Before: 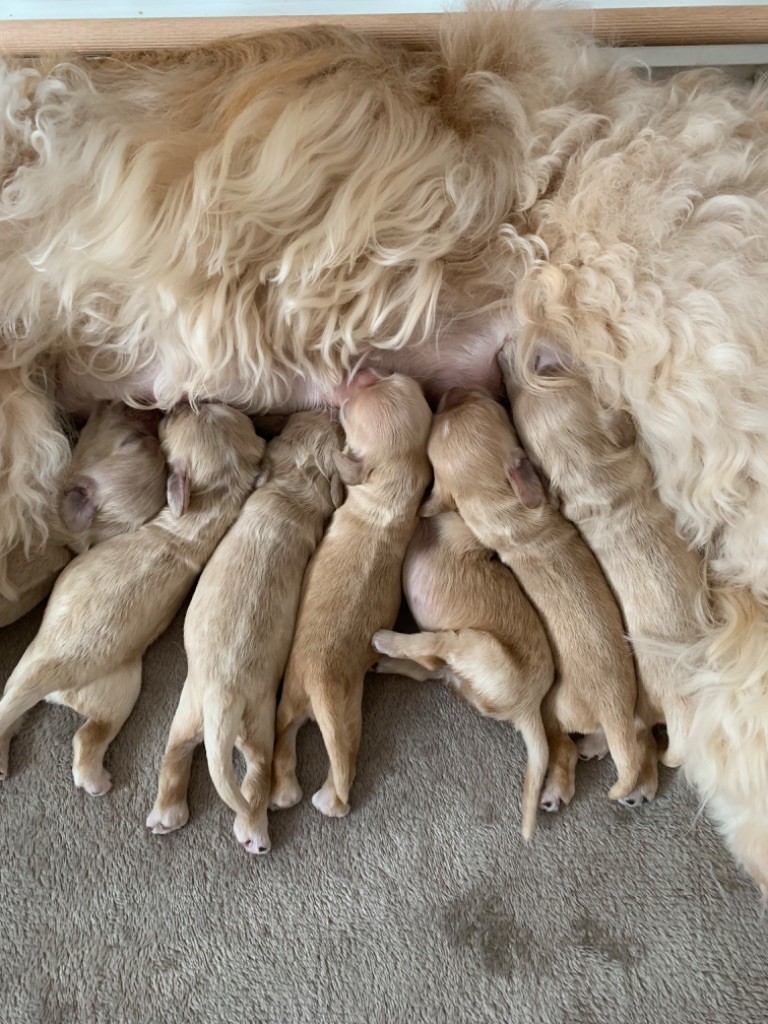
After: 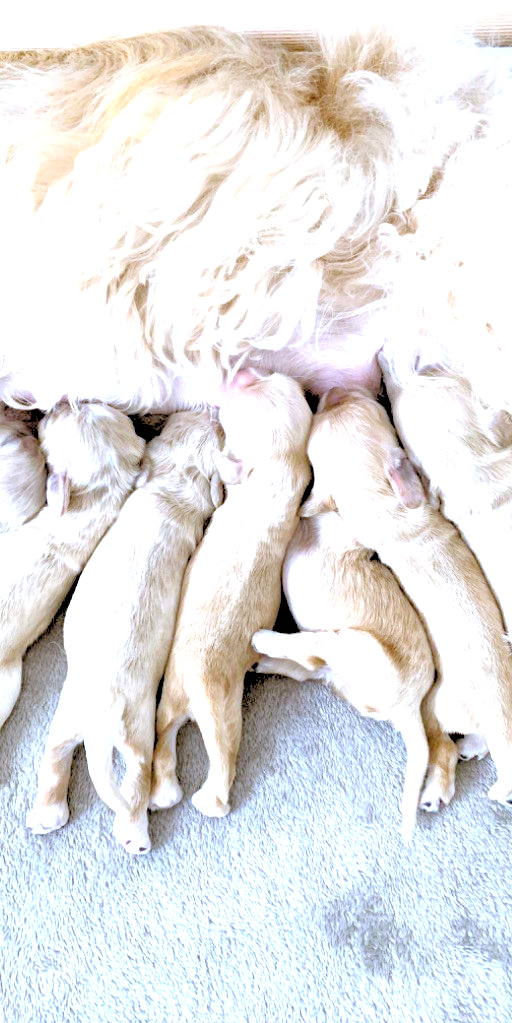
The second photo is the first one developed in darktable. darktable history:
crop and rotate: left 15.754%, right 17.579%
exposure: black level correction 0, exposure 2.088 EV, compensate exposure bias true, compensate highlight preservation false
rgb levels: levels [[0.027, 0.429, 0.996], [0, 0.5, 1], [0, 0.5, 1]]
white balance: red 0.871, blue 1.249
local contrast: highlights 100%, shadows 100%, detail 120%, midtone range 0.2
